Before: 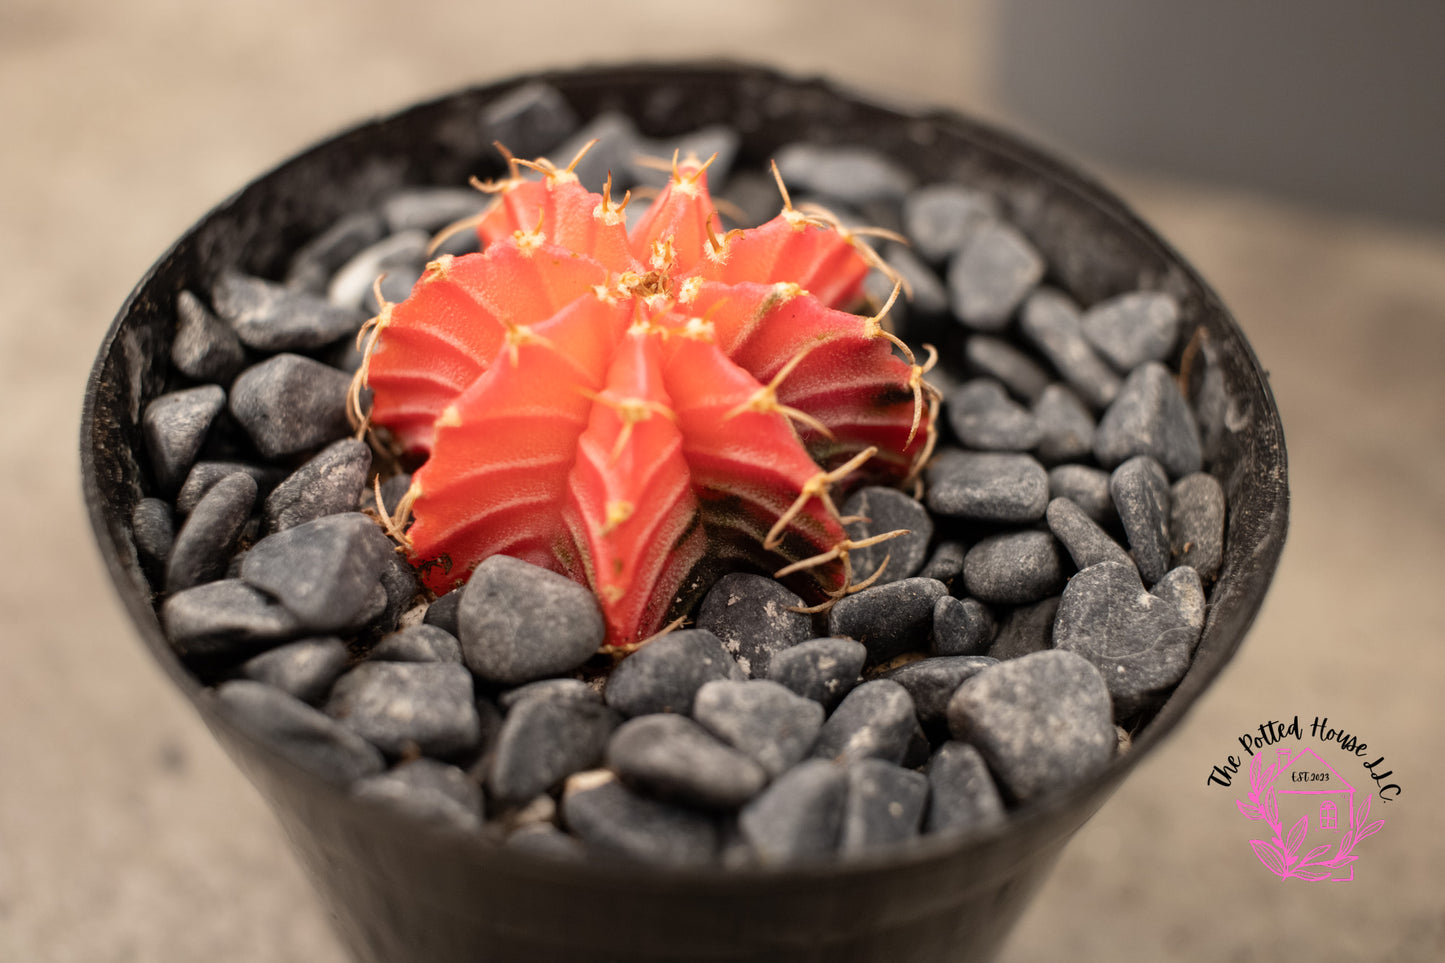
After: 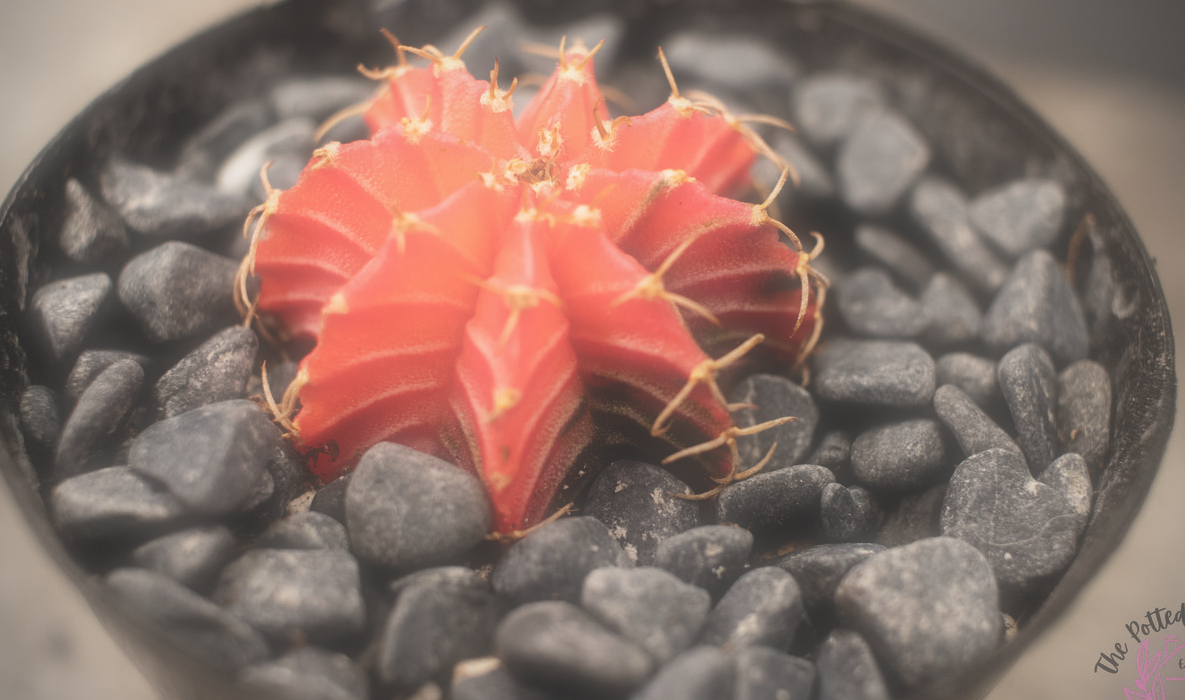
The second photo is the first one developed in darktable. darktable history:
vignetting: dithering 8-bit output, unbound false
soften: size 60.24%, saturation 65.46%, brightness 0.506 EV, mix 25.7%
crop: left 7.856%, top 11.836%, right 10.12%, bottom 15.387%
exposure: black level correction -0.023, exposure -0.039 EV, compensate highlight preservation false
